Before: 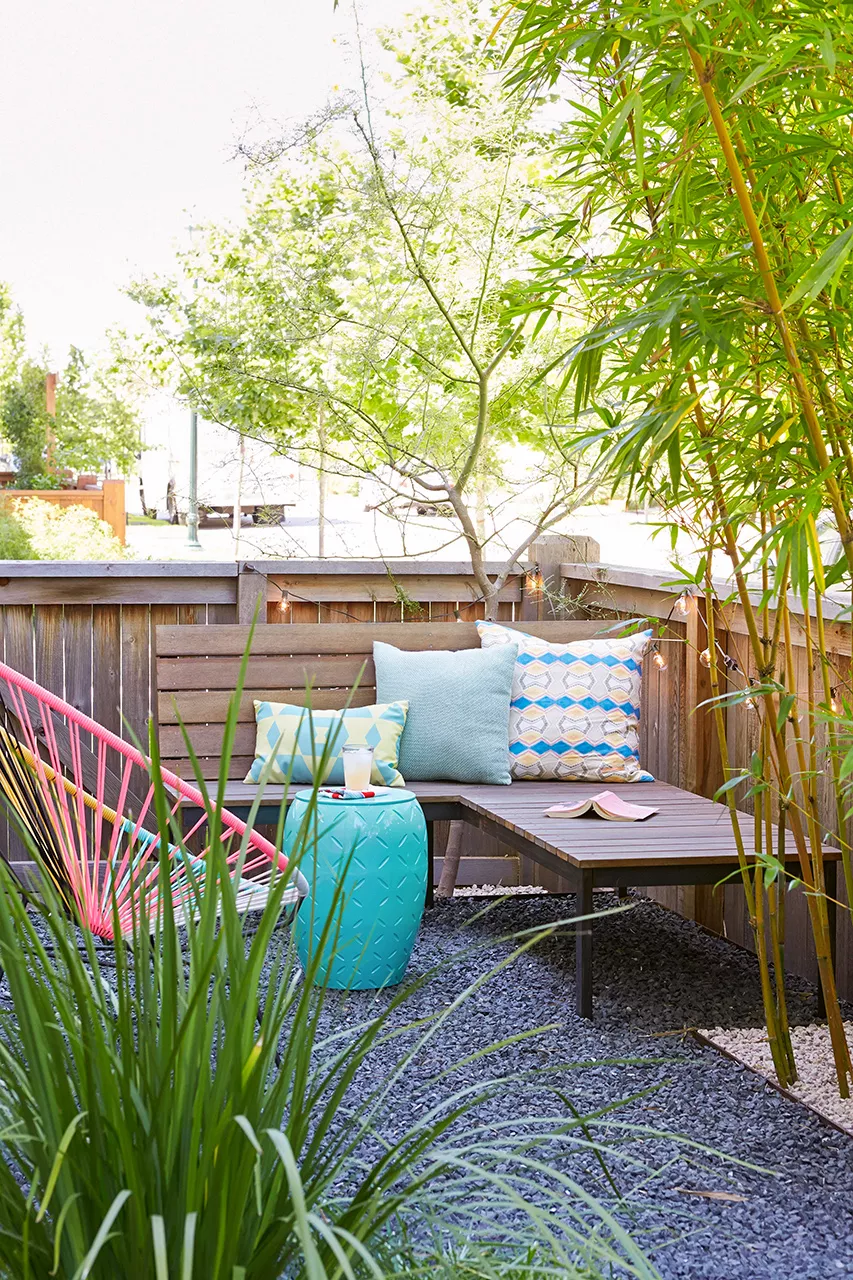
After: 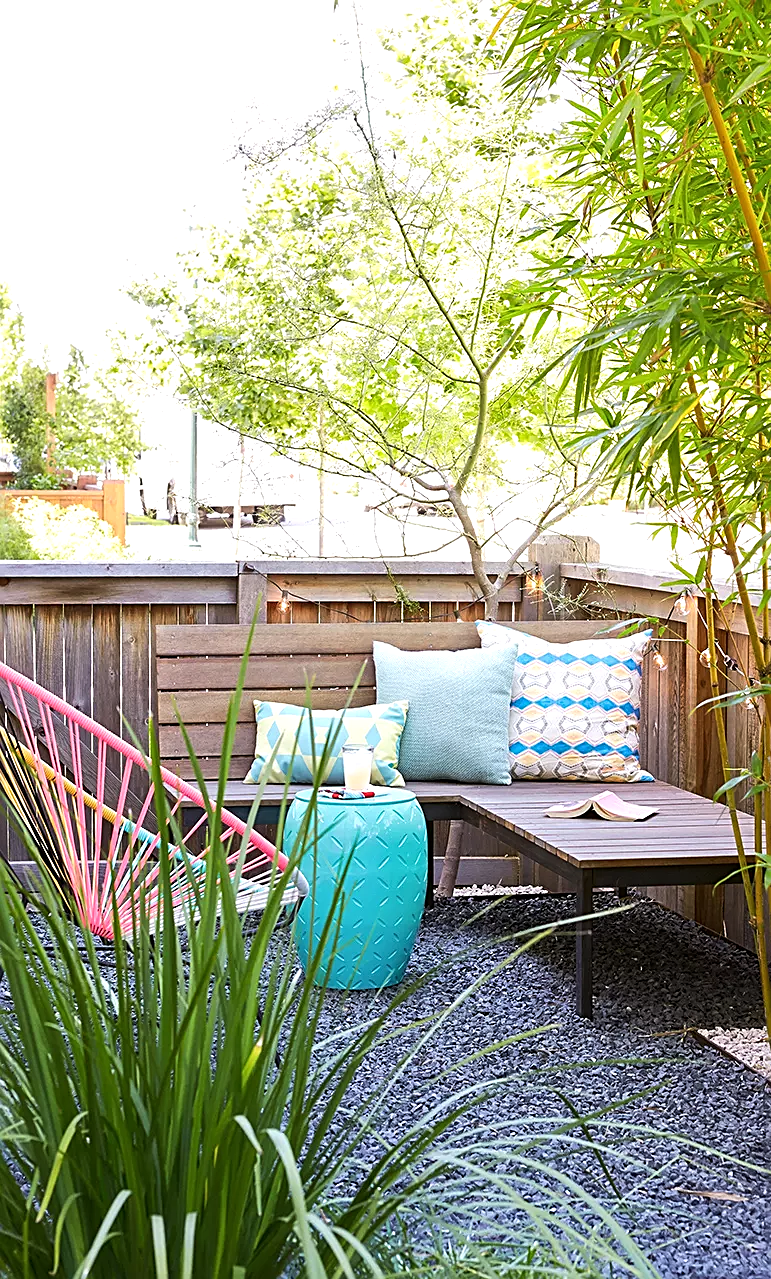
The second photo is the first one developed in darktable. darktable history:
tone equalizer: -8 EV -0.417 EV, -7 EV -0.389 EV, -6 EV -0.333 EV, -5 EV -0.222 EV, -3 EV 0.222 EV, -2 EV 0.333 EV, -1 EV 0.389 EV, +0 EV 0.417 EV, edges refinement/feathering 500, mask exposure compensation -1.57 EV, preserve details no
crop: right 9.509%, bottom 0.031%
white balance: emerald 1
sharpen: on, module defaults
